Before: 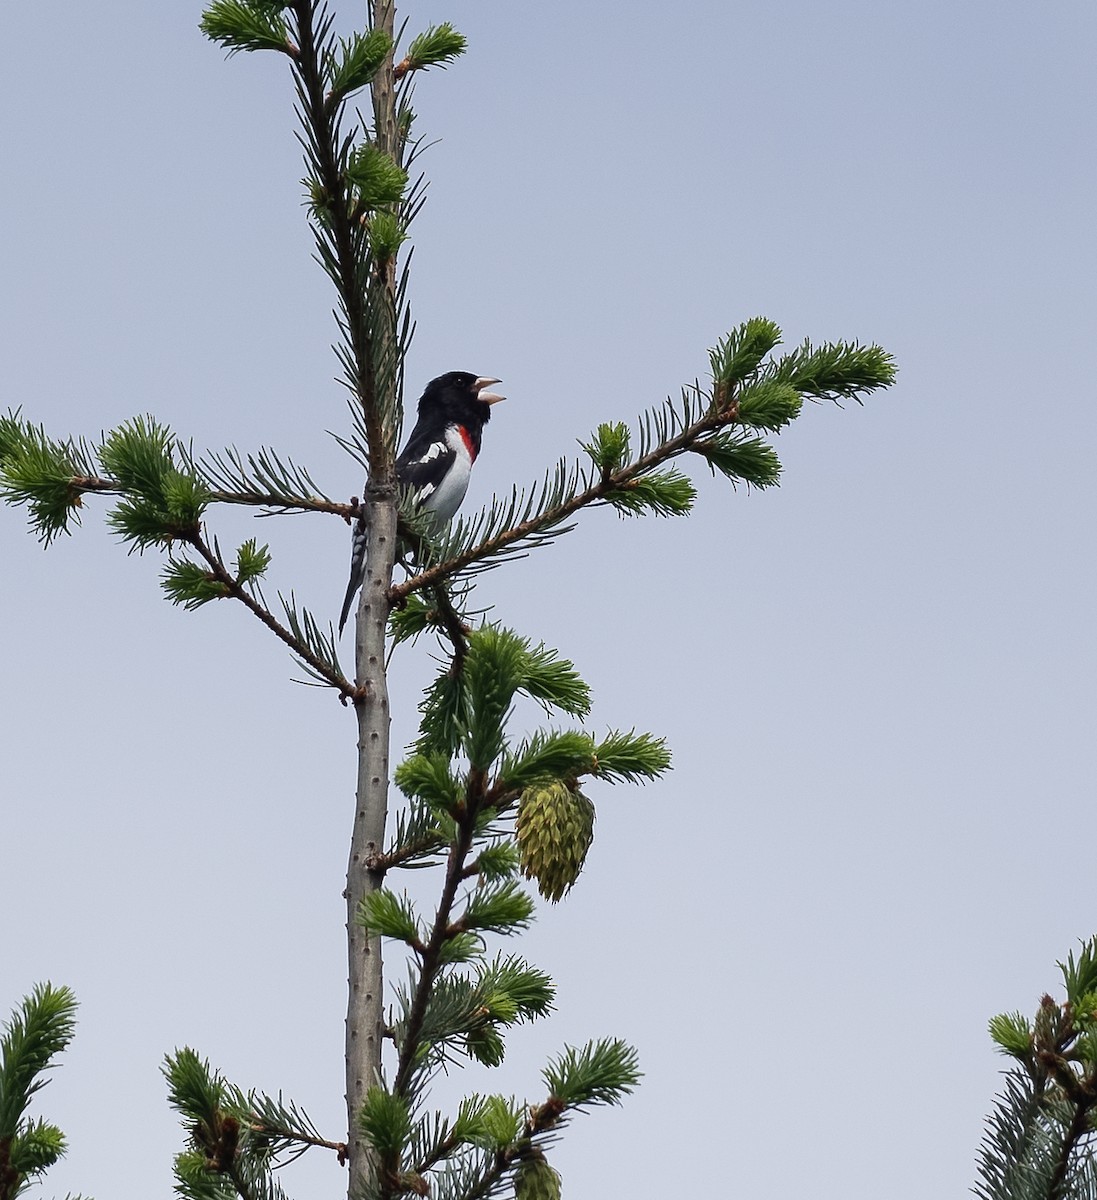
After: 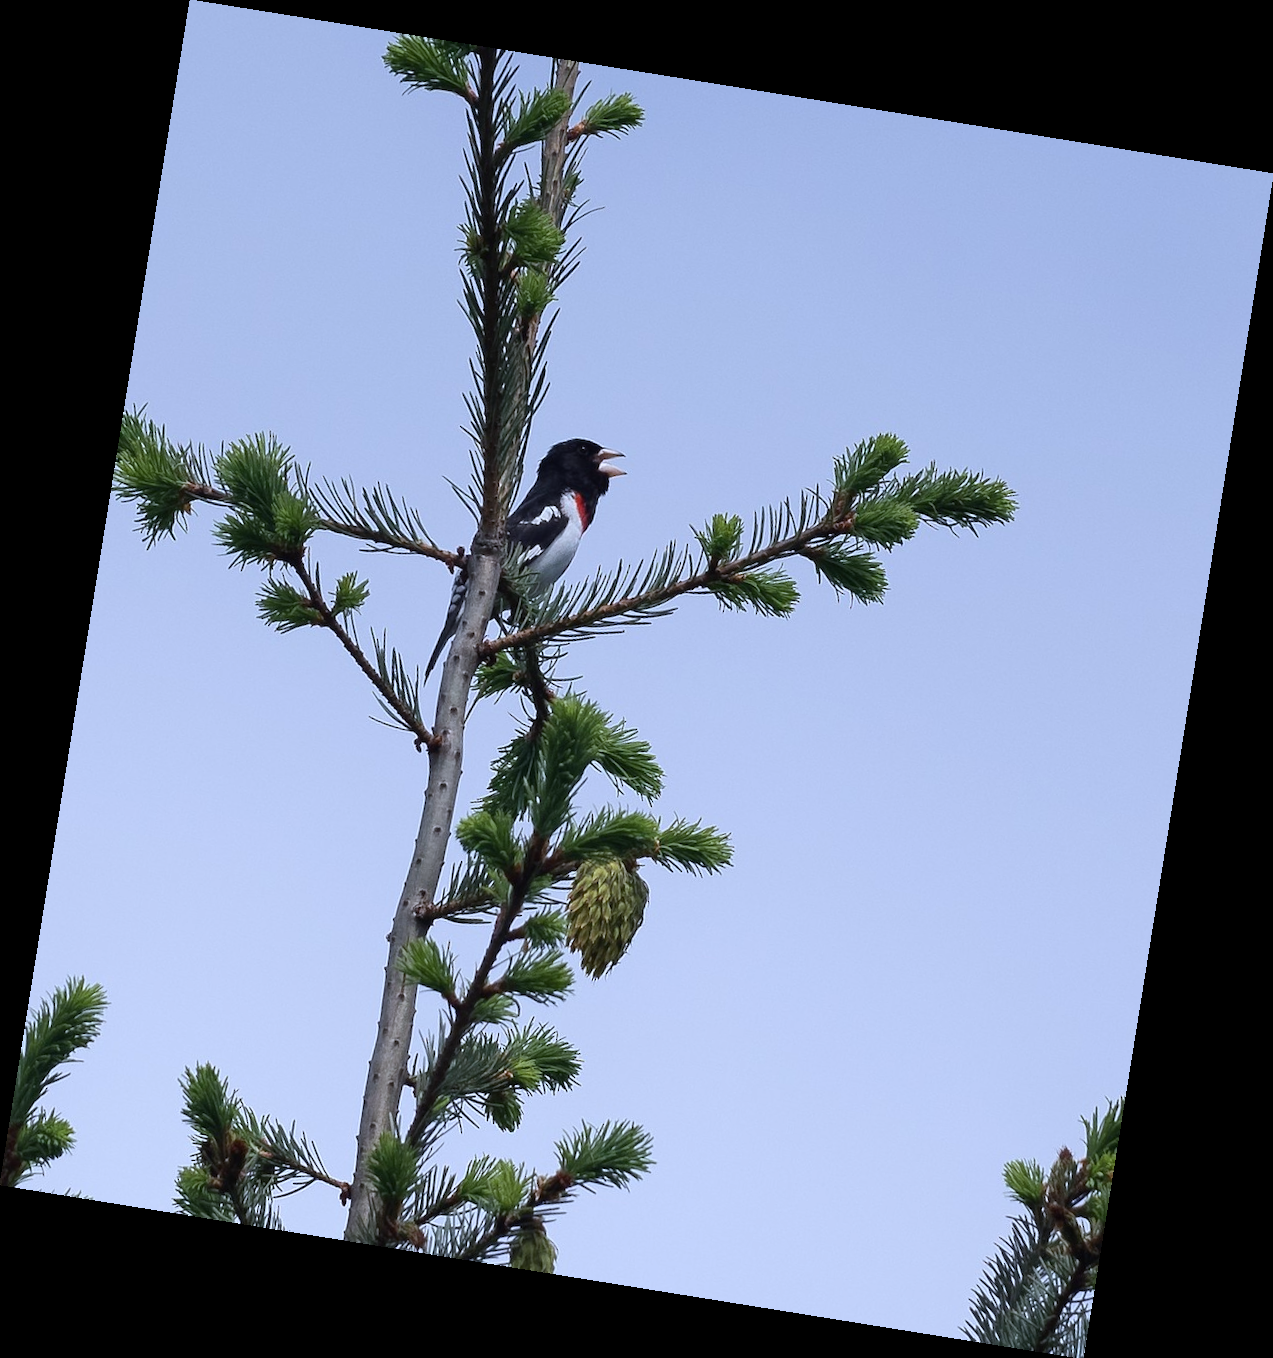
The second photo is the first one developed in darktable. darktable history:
rotate and perspective: rotation 9.12°, automatic cropping off
color calibration: illuminant as shot in camera, x 0.37, y 0.382, temperature 4313.32 K
